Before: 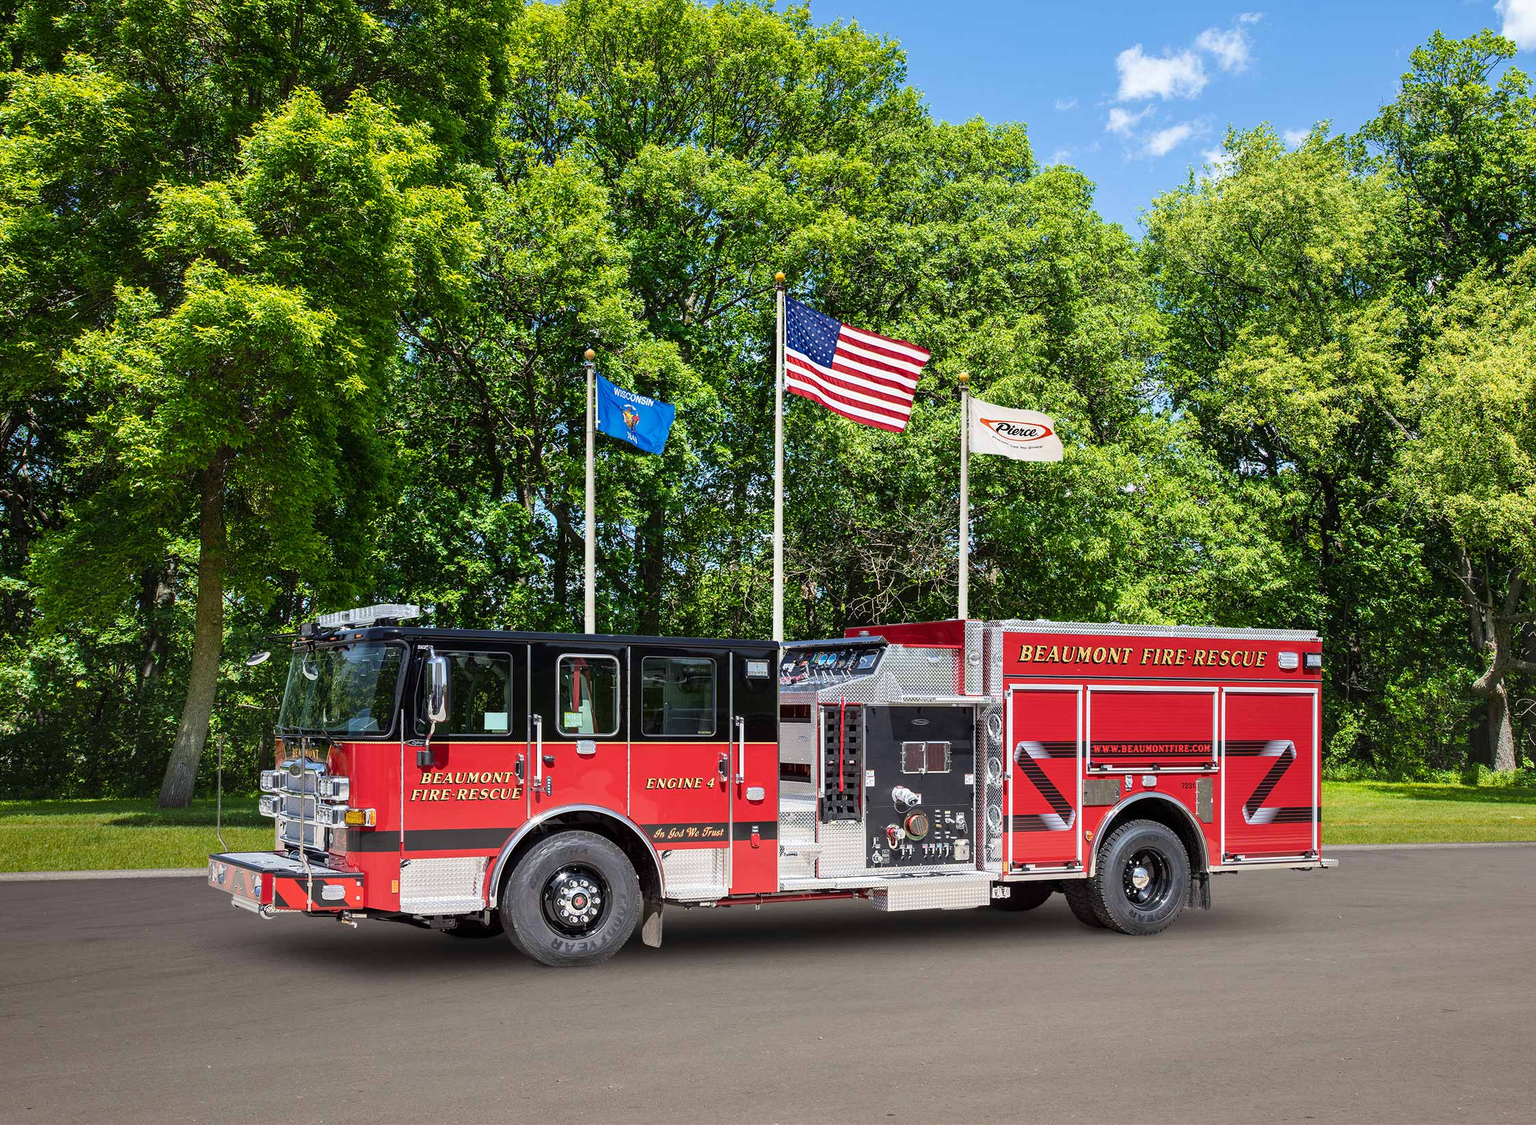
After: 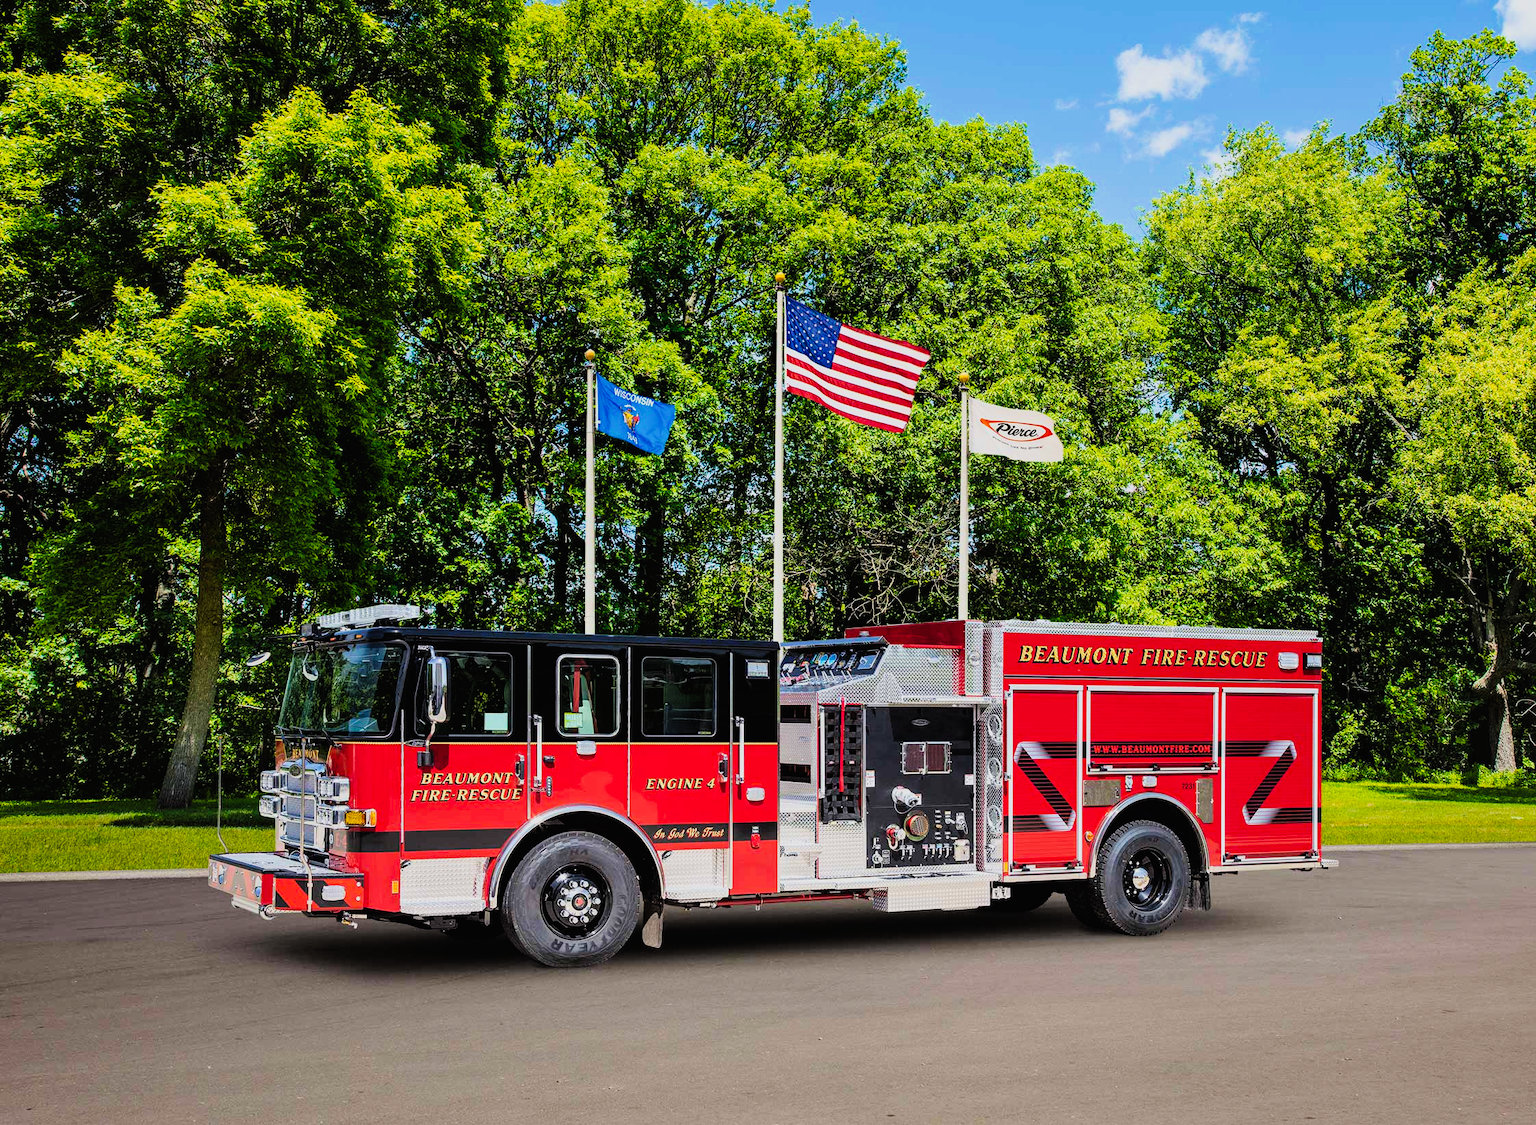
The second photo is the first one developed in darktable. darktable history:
filmic rgb: black relative exposure -7.71 EV, white relative exposure 4.39 EV, threshold 5.95 EV, hardness 3.76, latitude 49.72%, contrast 1.101, color science v6 (2022), enable highlight reconstruction true
color balance rgb: perceptual saturation grading › global saturation 0.089%, global vibrance 41.049%
tone curve: curves: ch0 [(0, 0.011) (0.139, 0.106) (0.295, 0.271) (0.499, 0.523) (0.739, 0.782) (0.857, 0.879) (1, 0.967)]; ch1 [(0, 0) (0.291, 0.229) (0.394, 0.365) (0.469, 0.456) (0.495, 0.497) (0.524, 0.53) (0.588, 0.62) (0.725, 0.779) (1, 1)]; ch2 [(0, 0) (0.125, 0.089) (0.35, 0.317) (0.437, 0.42) (0.502, 0.499) (0.537, 0.551) (0.613, 0.636) (1, 1)], preserve colors none
